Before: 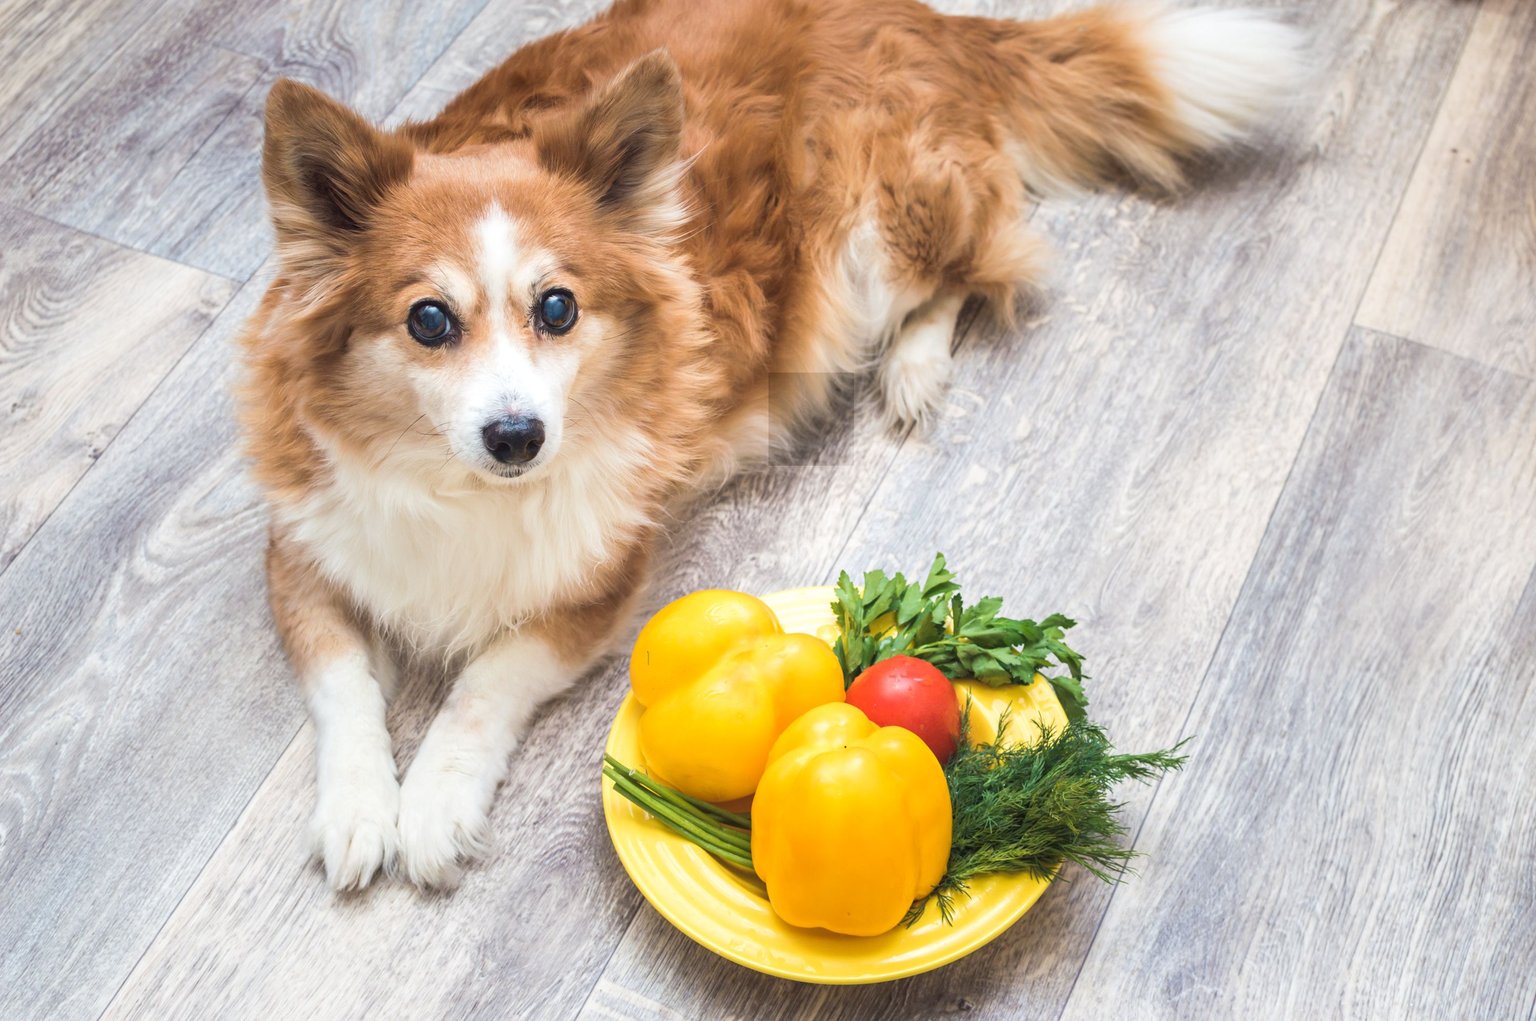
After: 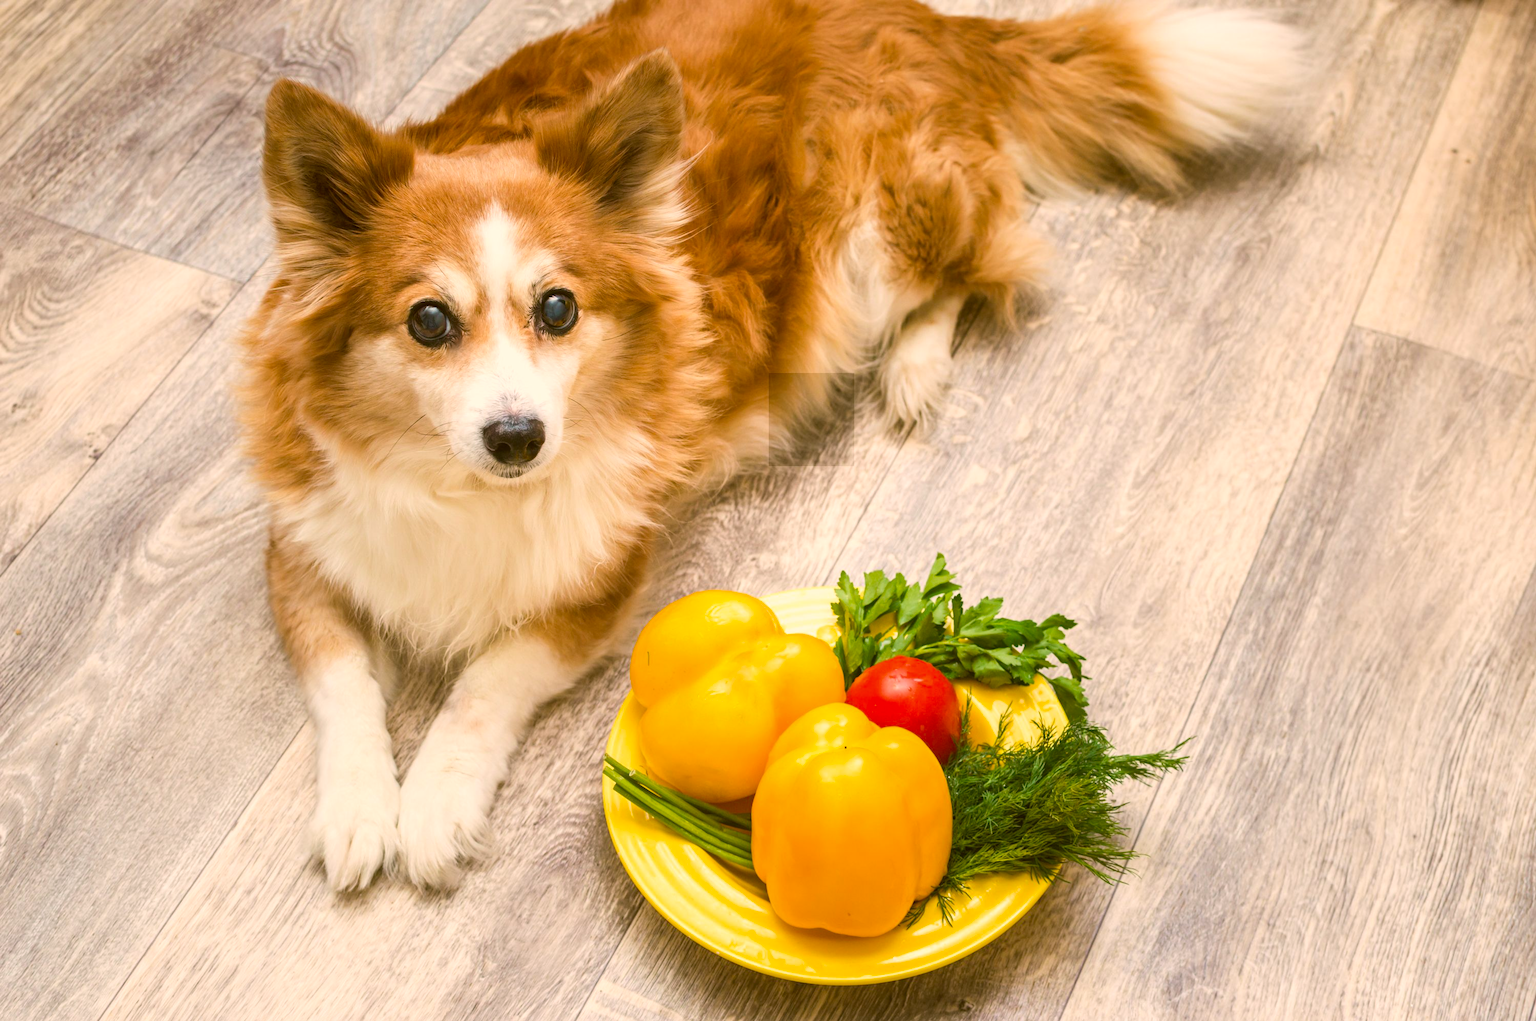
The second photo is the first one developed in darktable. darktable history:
color correction: highlights a* 8.98, highlights b* 15.09, shadows a* -0.49, shadows b* 26.52
color balance rgb: perceptual saturation grading › global saturation 8.89%, saturation formula JzAzBz (2021)
